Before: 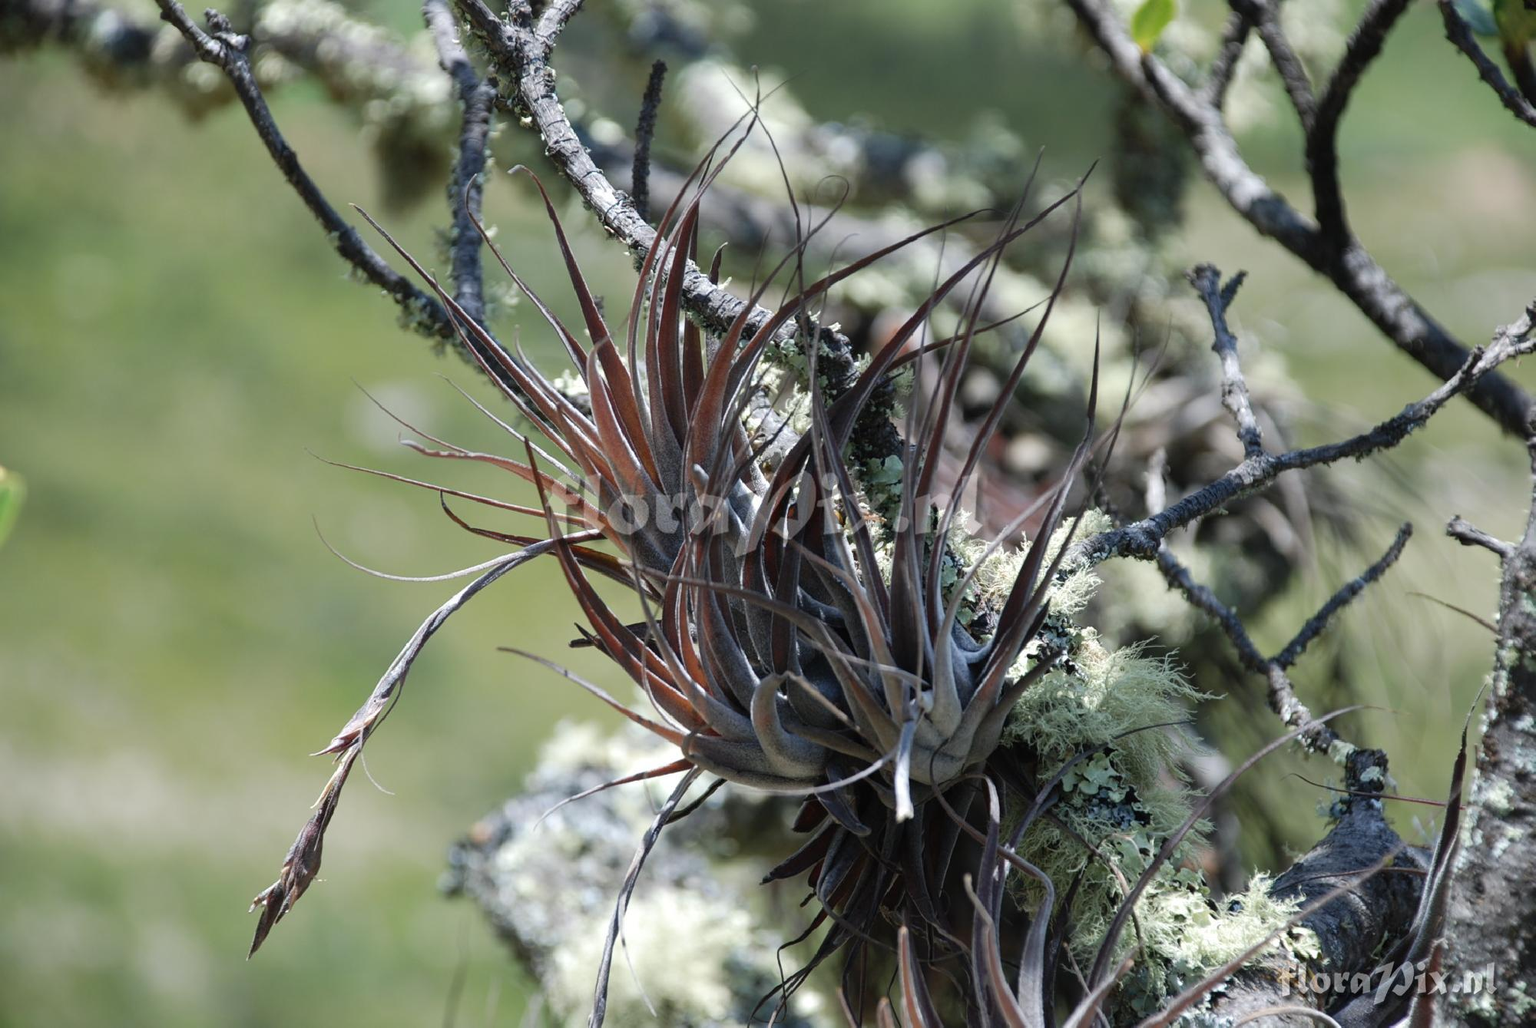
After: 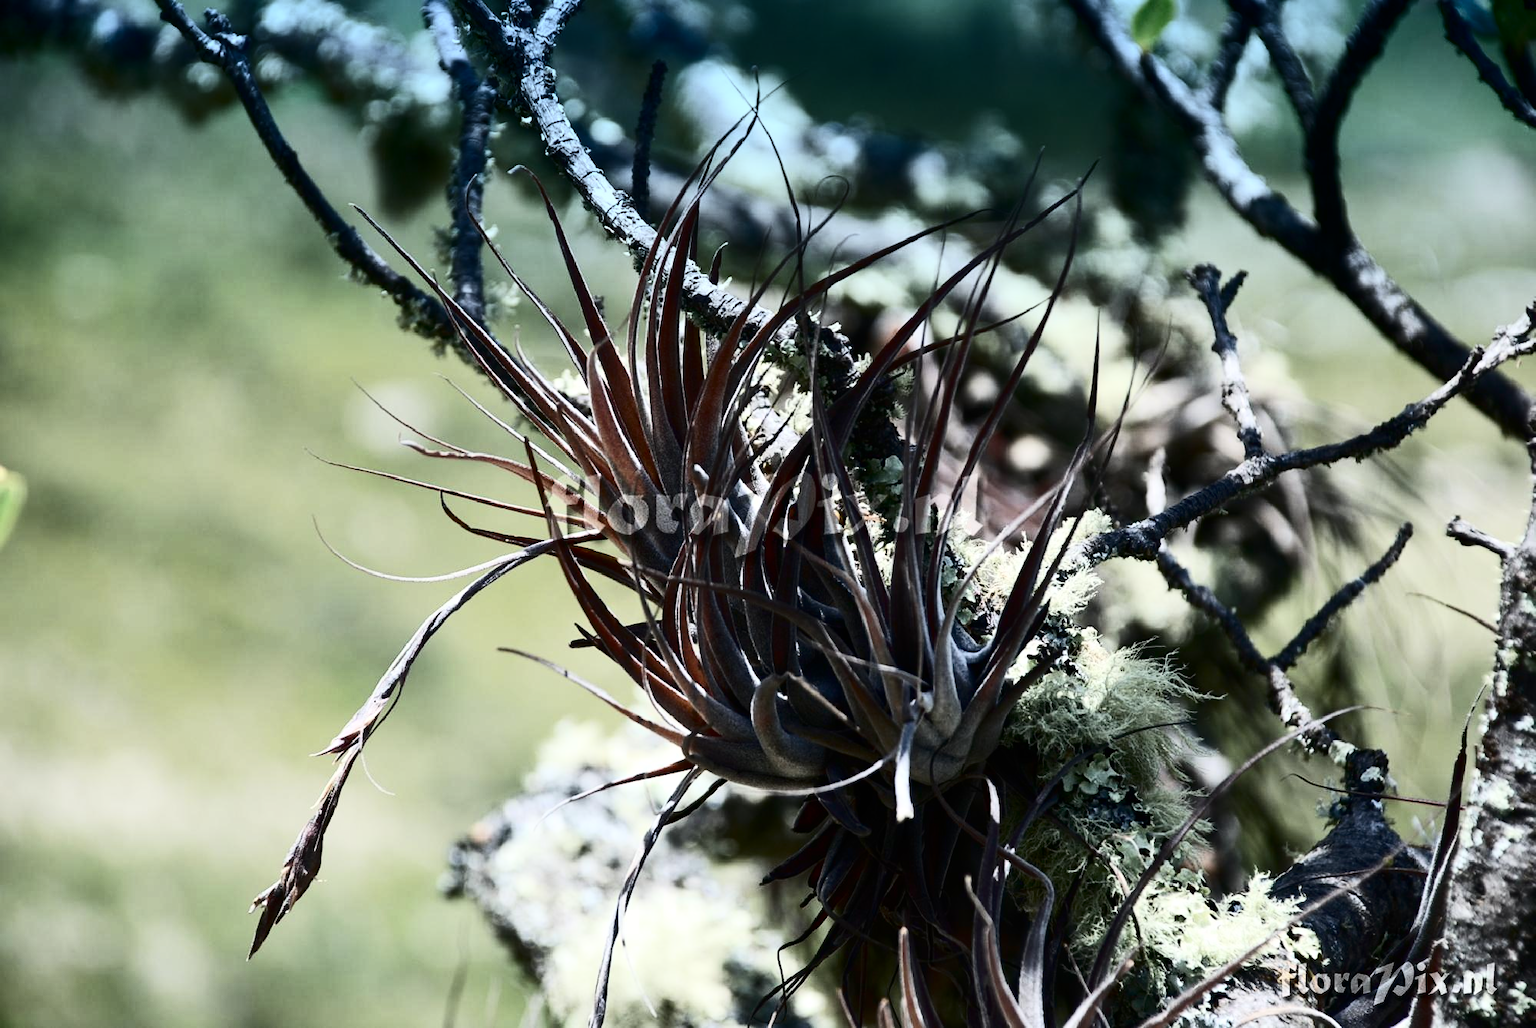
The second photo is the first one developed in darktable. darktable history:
contrast brightness saturation: contrast 0.5, saturation -0.1
graduated density: density 2.02 EV, hardness 44%, rotation 0.374°, offset 8.21, hue 208.8°, saturation 97%
